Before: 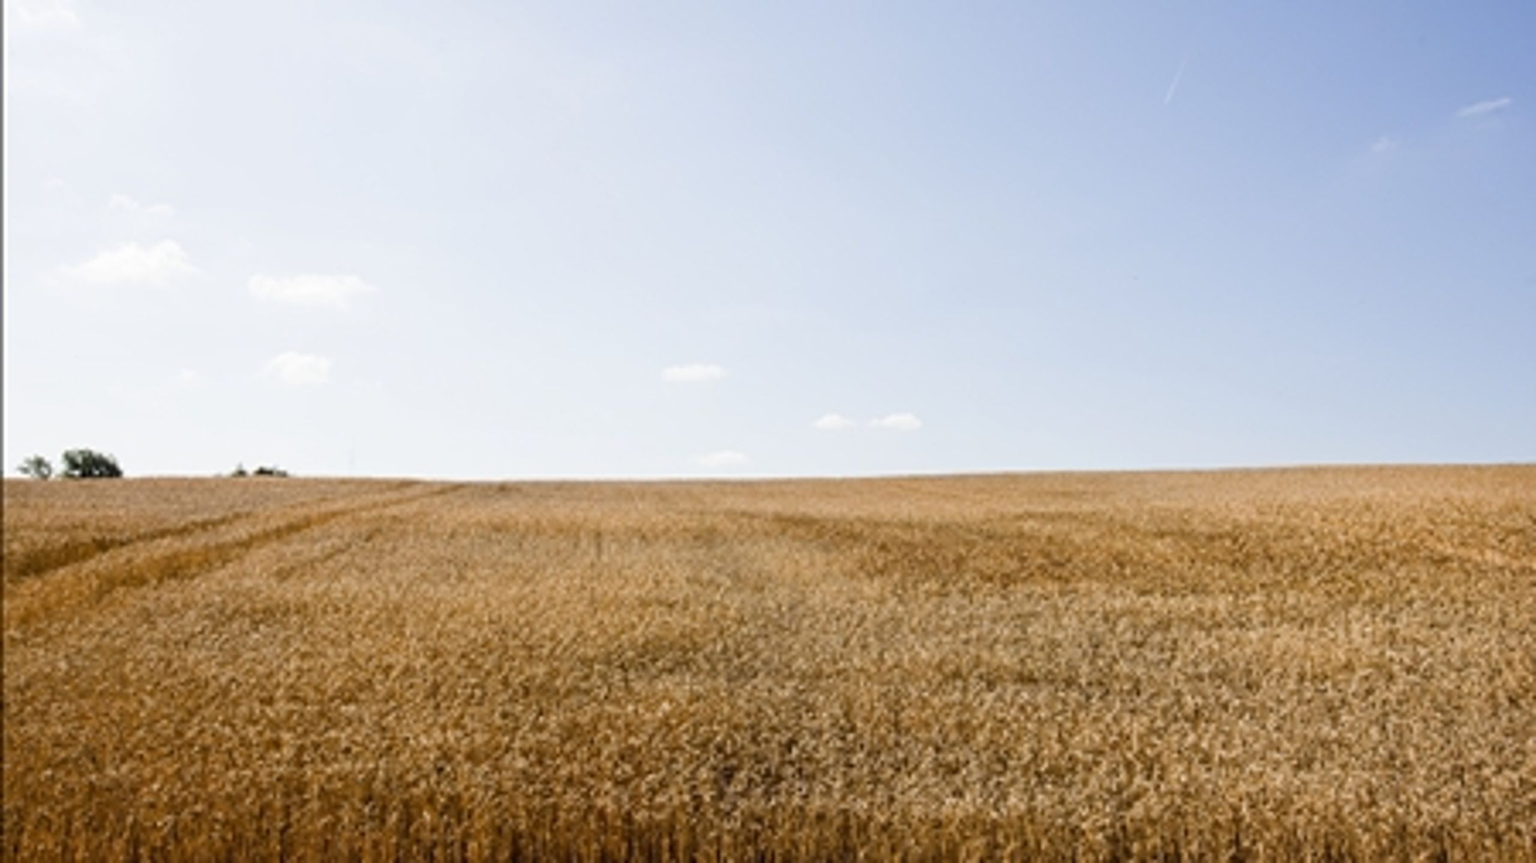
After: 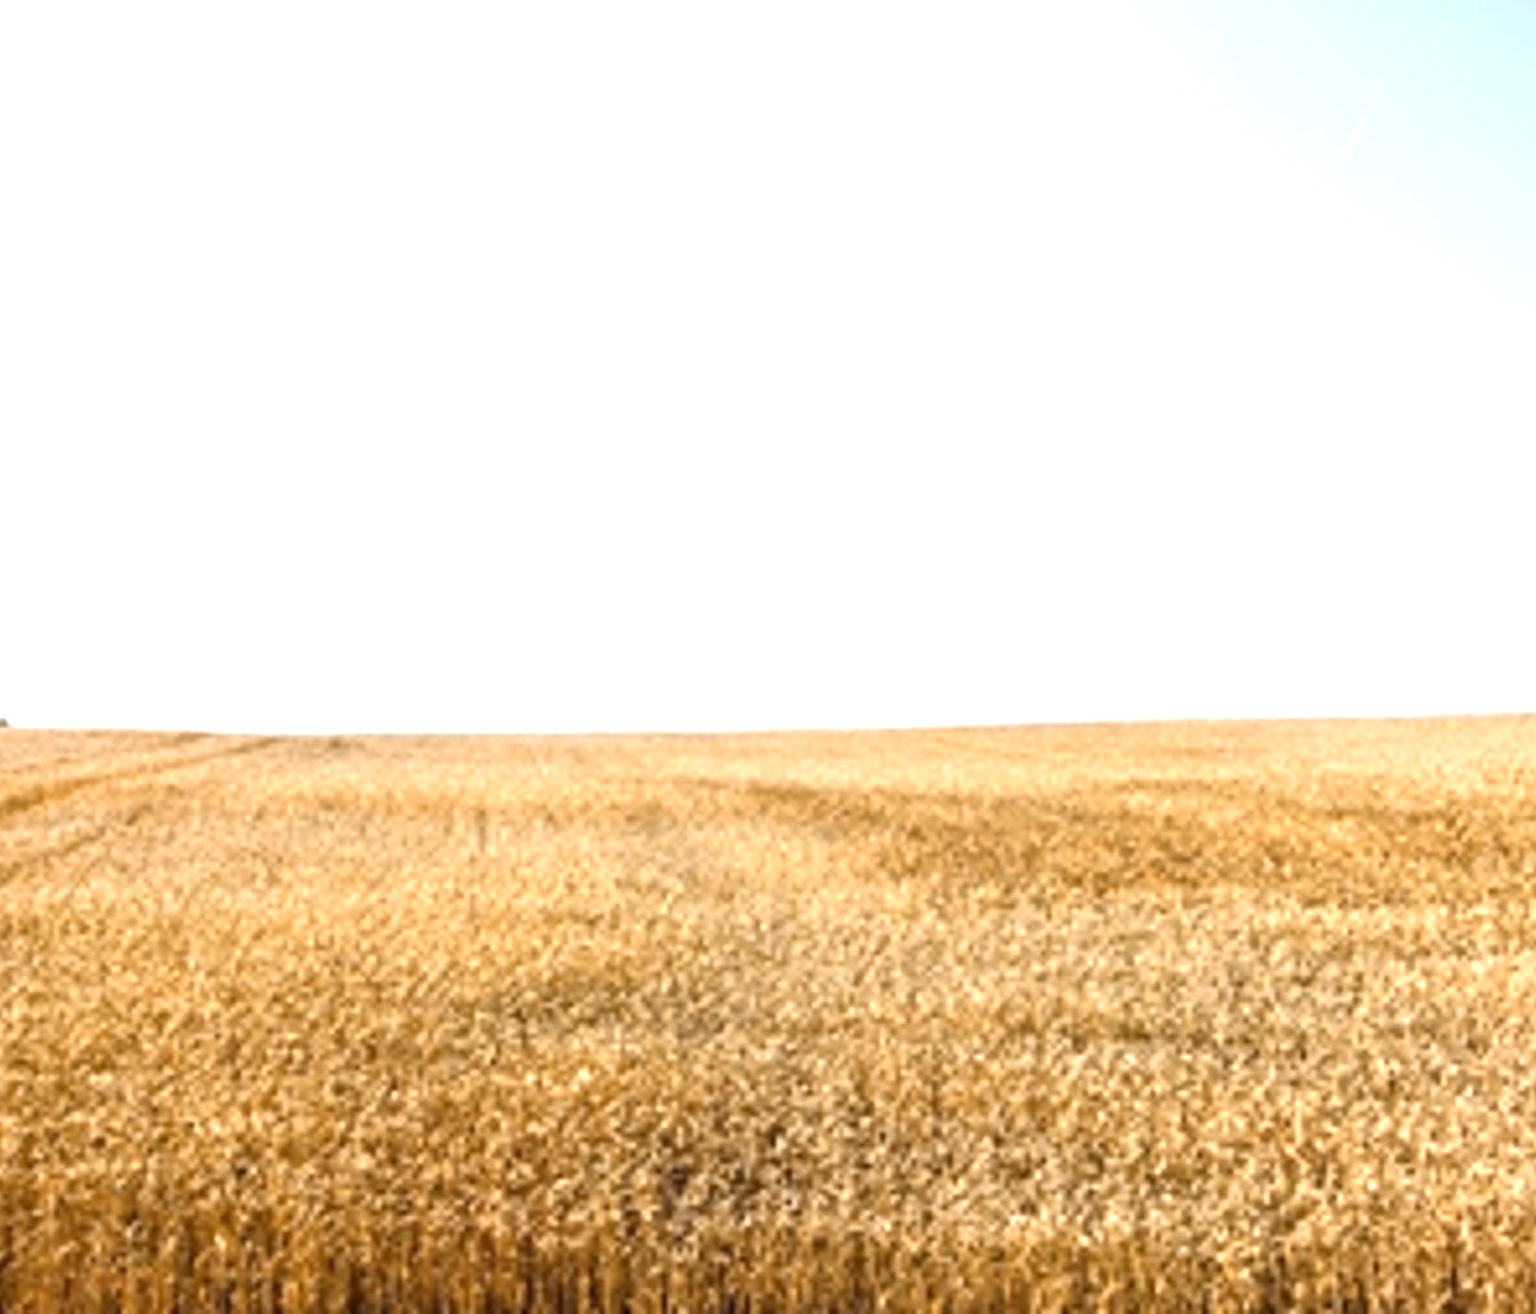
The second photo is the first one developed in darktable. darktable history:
levels: levels [0, 0.492, 0.984]
exposure: black level correction 0, exposure 1.104 EV, compensate highlight preservation false
crop and rotate: left 18.381%, right 15.906%
